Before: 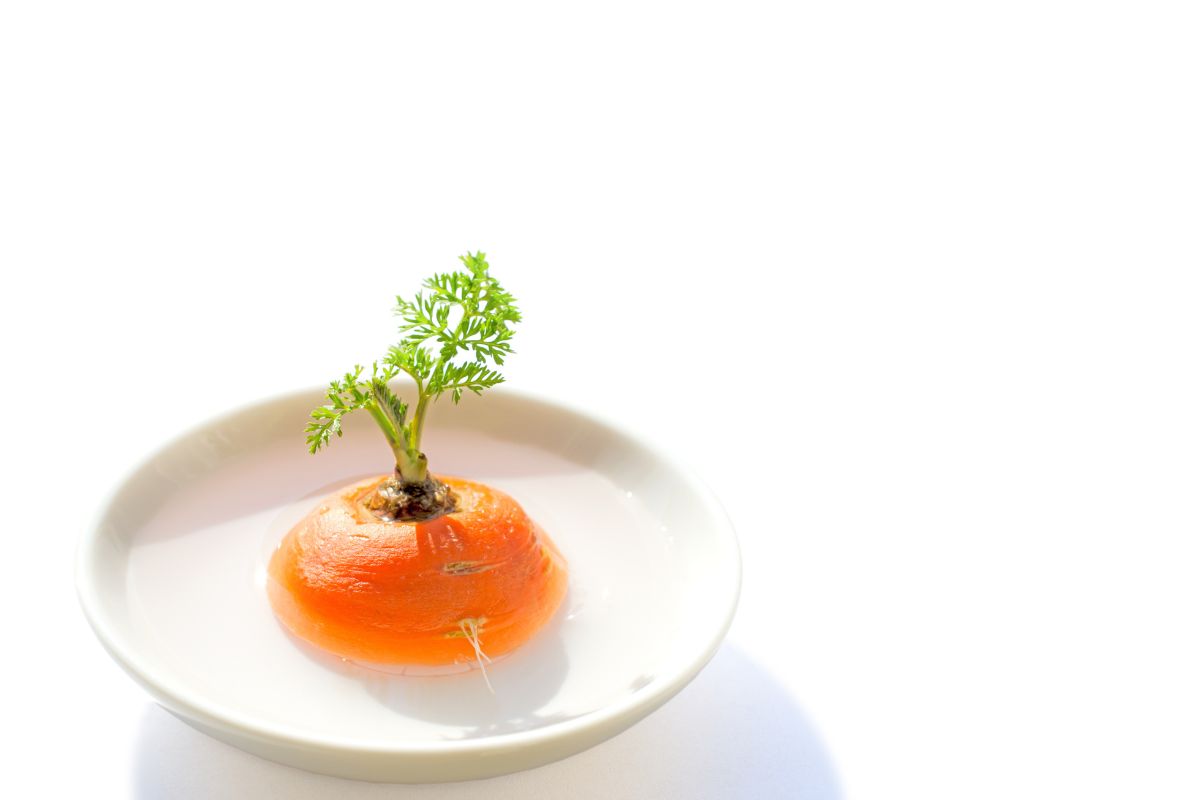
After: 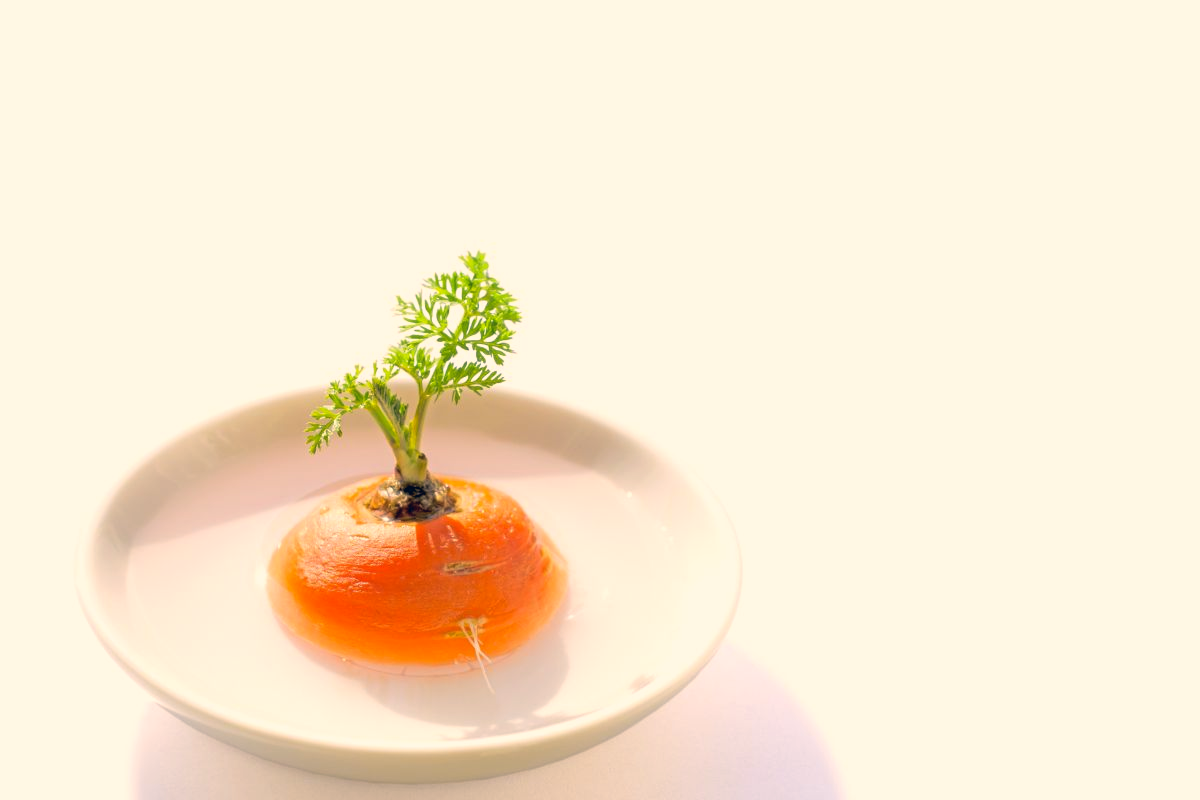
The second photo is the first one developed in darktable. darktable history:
color correction: highlights a* 10.28, highlights b* 14.32, shadows a* -9.54, shadows b* -15.01
